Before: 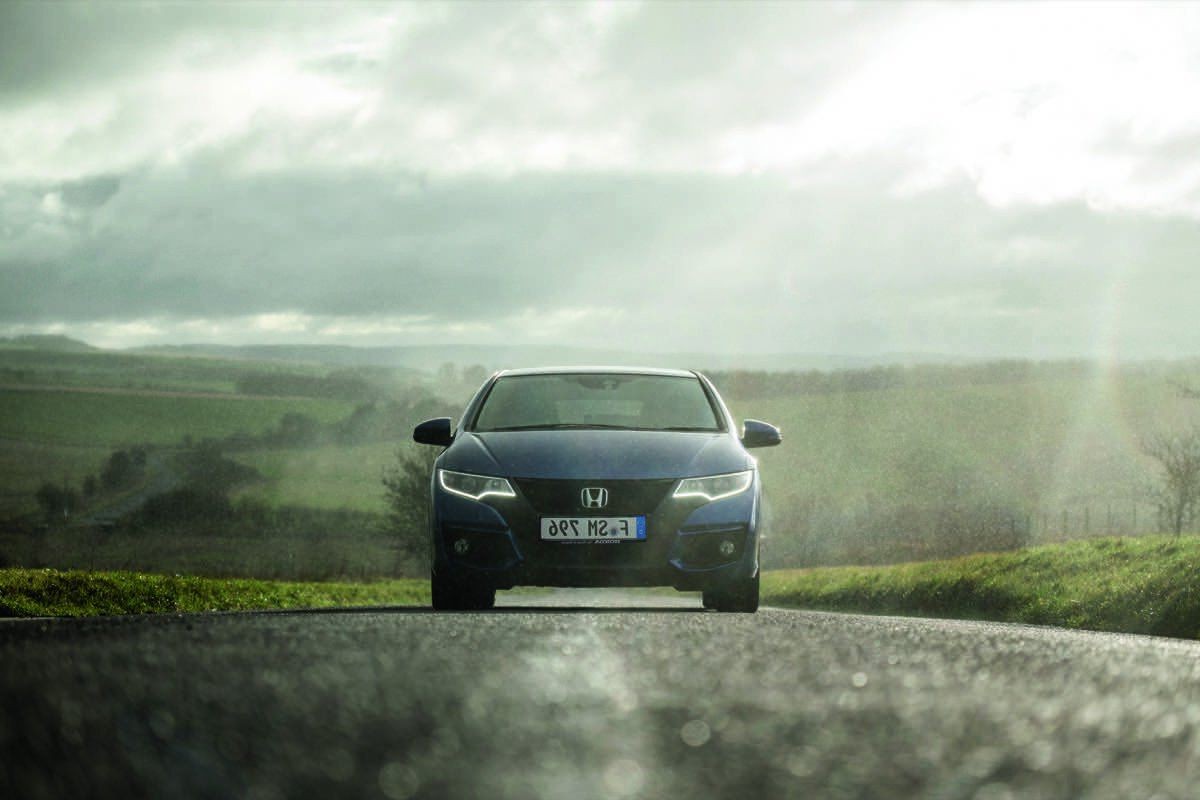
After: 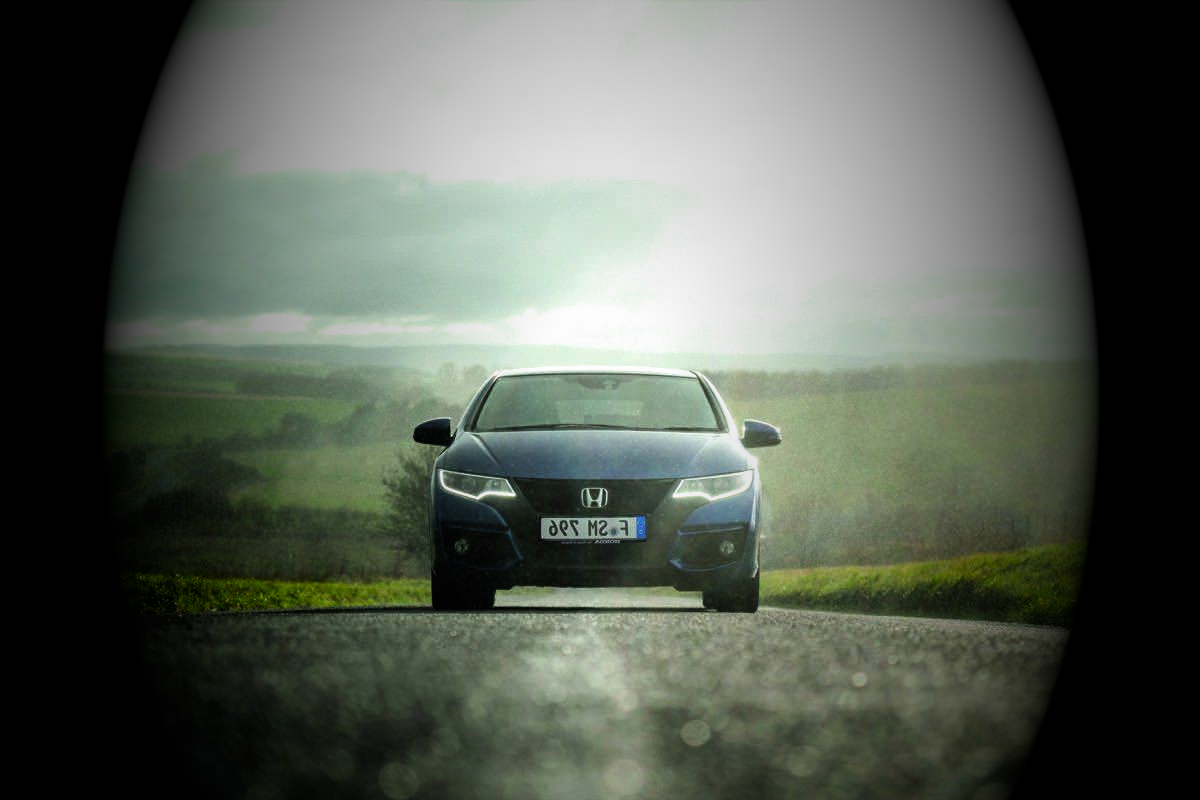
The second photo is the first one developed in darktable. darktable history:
filmic rgb: middle gray luminance 18.42%, black relative exposure -11.45 EV, white relative exposure 2.55 EV, threshold 6 EV, target black luminance 0%, hardness 8.41, latitude 99%, contrast 1.084, shadows ↔ highlights balance 0.505%, add noise in highlights 0, preserve chrominance max RGB, color science v3 (2019), use custom middle-gray values true, iterations of high-quality reconstruction 0, contrast in highlights soft, enable highlight reconstruction true
exposure: black level correction 0, exposure 0.5 EV, compensate exposure bias true, compensate highlight preservation false
vignetting: fall-off start 15.9%, fall-off radius 100%, brightness -1, saturation 0.5, width/height ratio 0.719
